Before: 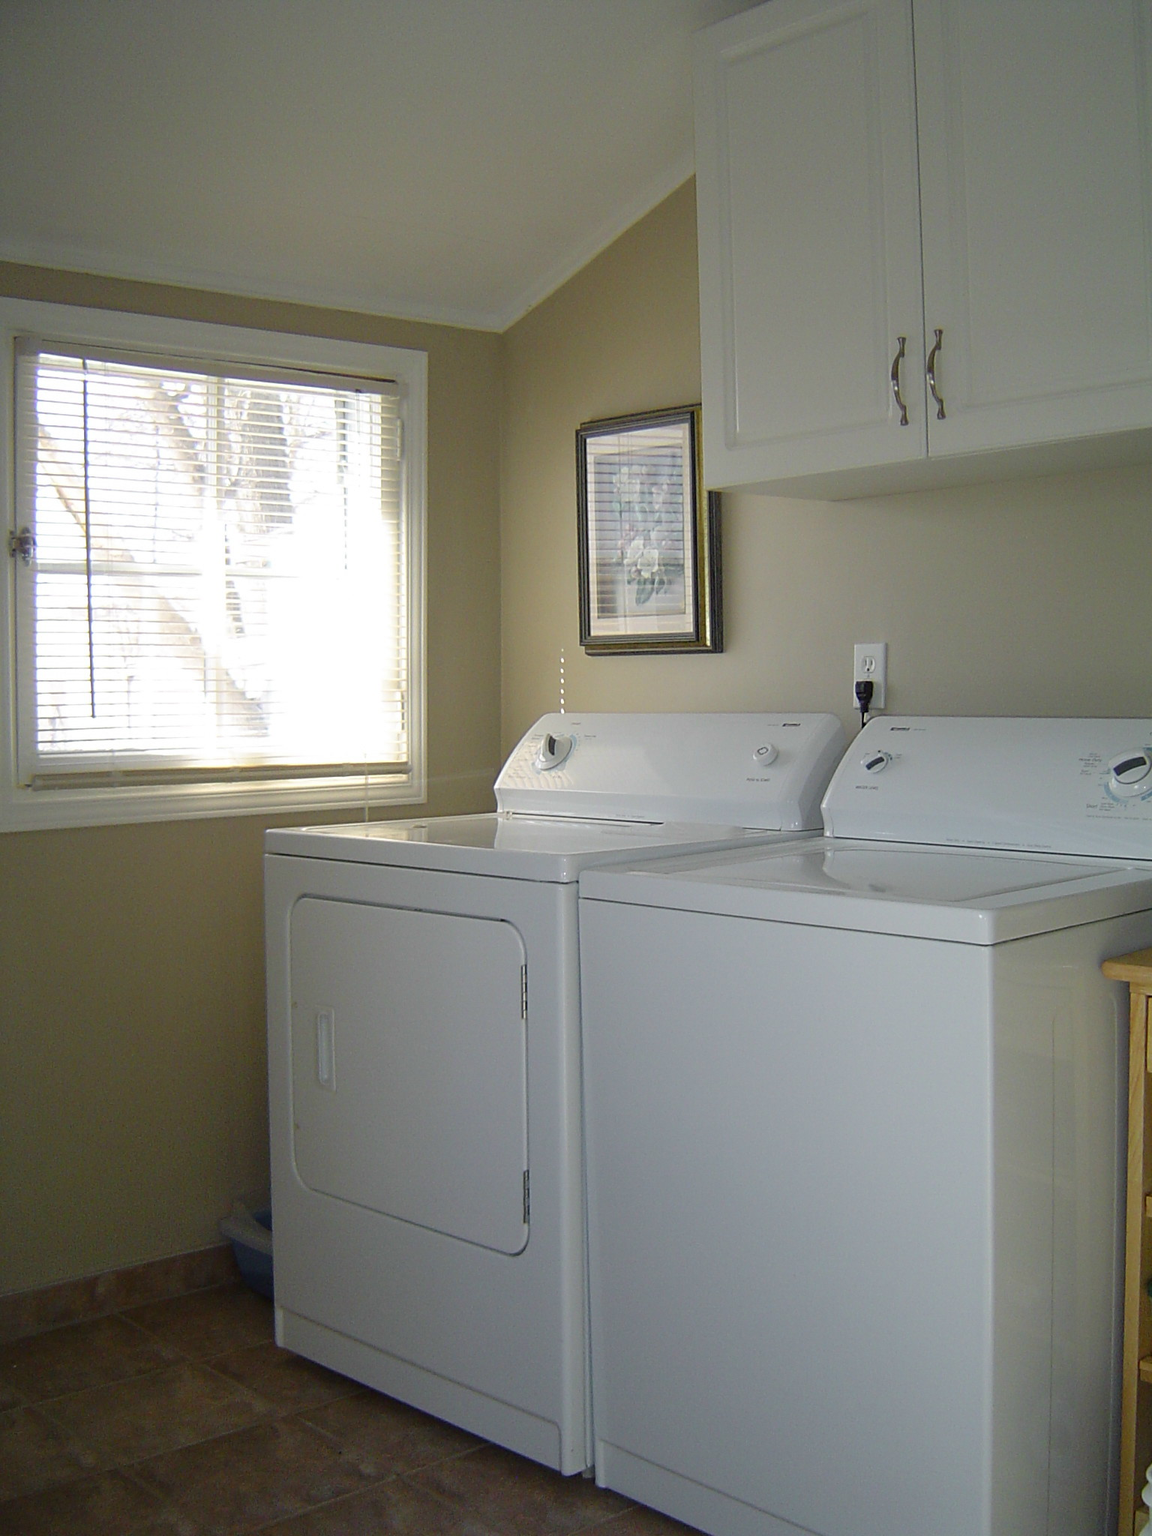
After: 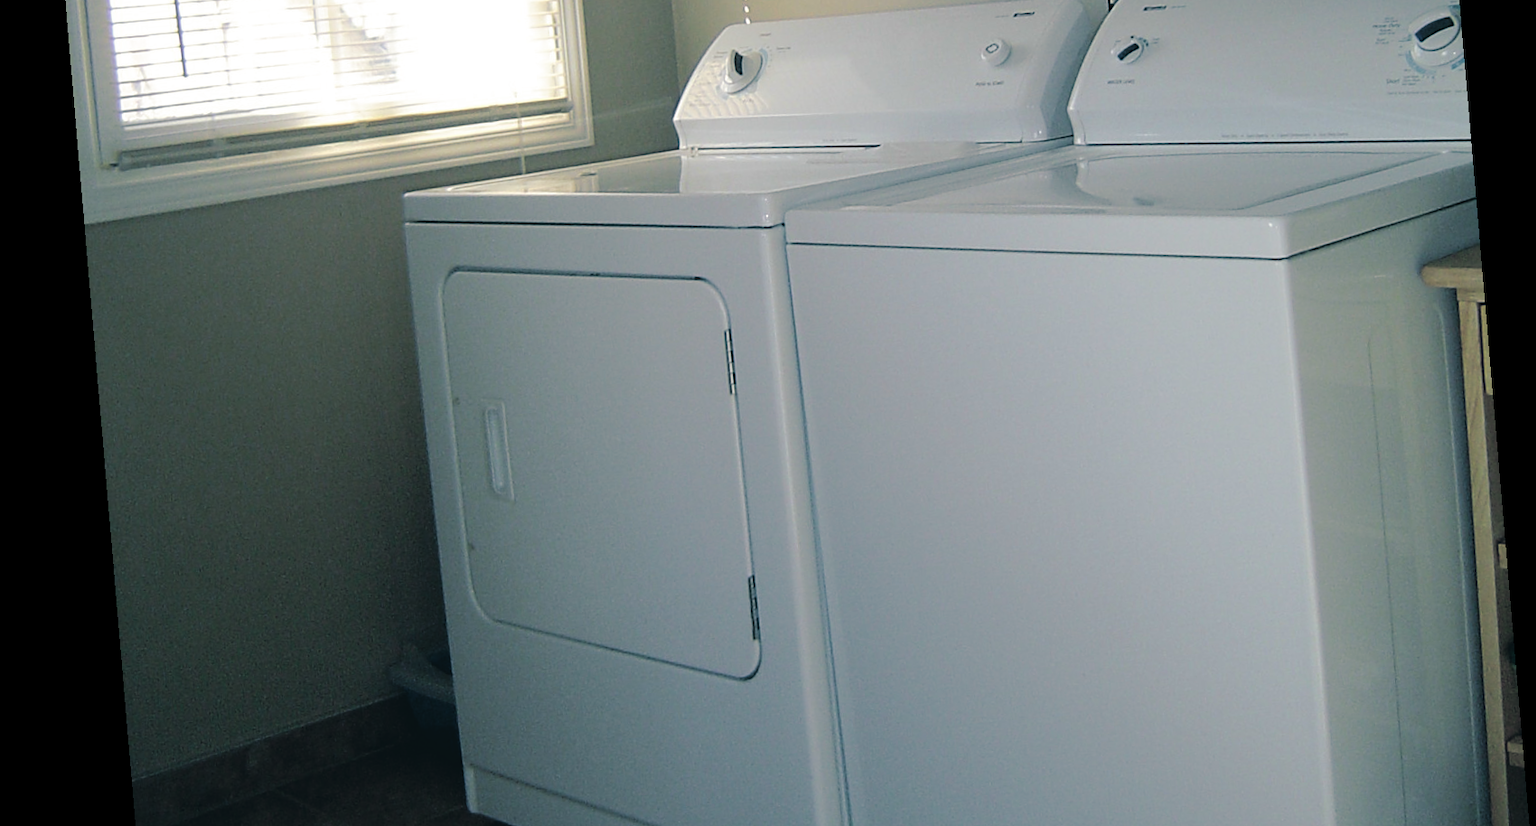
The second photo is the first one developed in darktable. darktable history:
crop: top 45.551%, bottom 12.262%
rotate and perspective: rotation -4.86°, automatic cropping off
tone curve: curves: ch0 [(0, 0) (0.003, 0.048) (0.011, 0.048) (0.025, 0.048) (0.044, 0.049) (0.069, 0.048) (0.1, 0.052) (0.136, 0.071) (0.177, 0.109) (0.224, 0.157) (0.277, 0.233) (0.335, 0.32) (0.399, 0.404) (0.468, 0.496) (0.543, 0.582) (0.623, 0.653) (0.709, 0.738) (0.801, 0.811) (0.898, 0.895) (1, 1)], preserve colors none
split-toning: shadows › hue 205.2°, shadows › saturation 0.43, highlights › hue 54°, highlights › saturation 0.54
